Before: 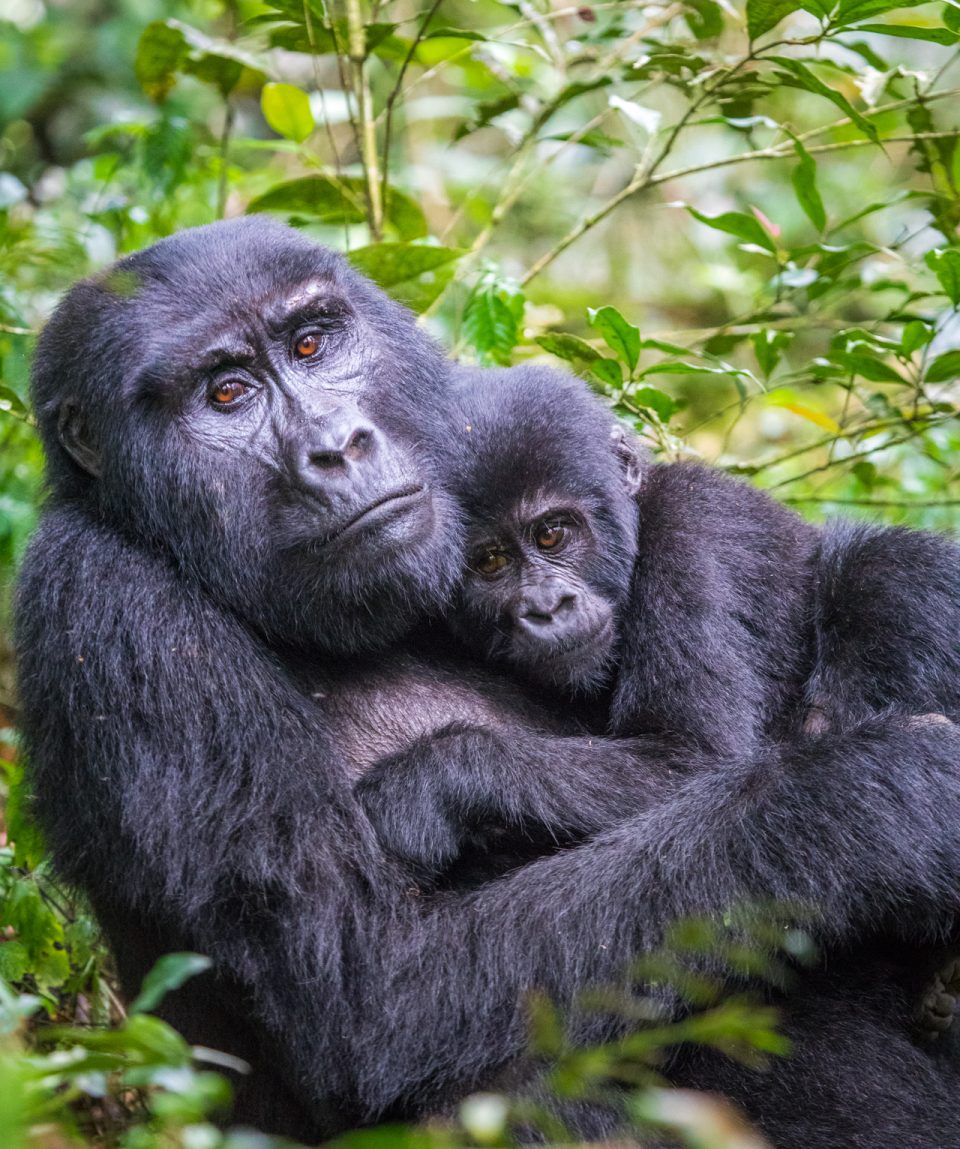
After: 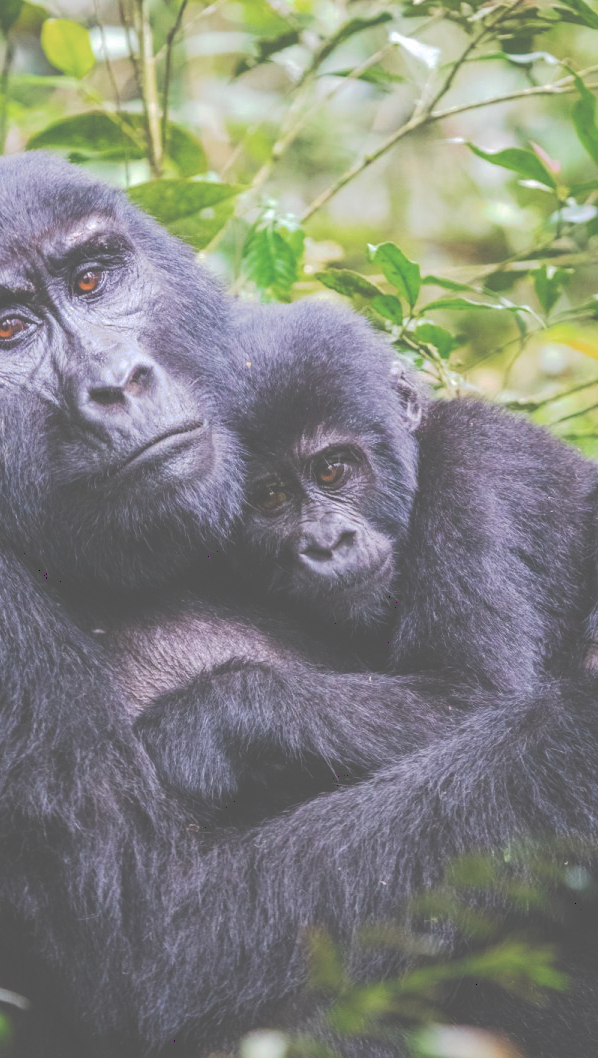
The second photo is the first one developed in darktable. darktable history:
crop and rotate: left 22.918%, top 5.629%, right 14.711%, bottom 2.247%
tone curve: curves: ch0 [(0, 0) (0.003, 0.346) (0.011, 0.346) (0.025, 0.346) (0.044, 0.35) (0.069, 0.354) (0.1, 0.361) (0.136, 0.368) (0.177, 0.381) (0.224, 0.395) (0.277, 0.421) (0.335, 0.458) (0.399, 0.502) (0.468, 0.556) (0.543, 0.617) (0.623, 0.685) (0.709, 0.748) (0.801, 0.814) (0.898, 0.865) (1, 1)], preserve colors none
